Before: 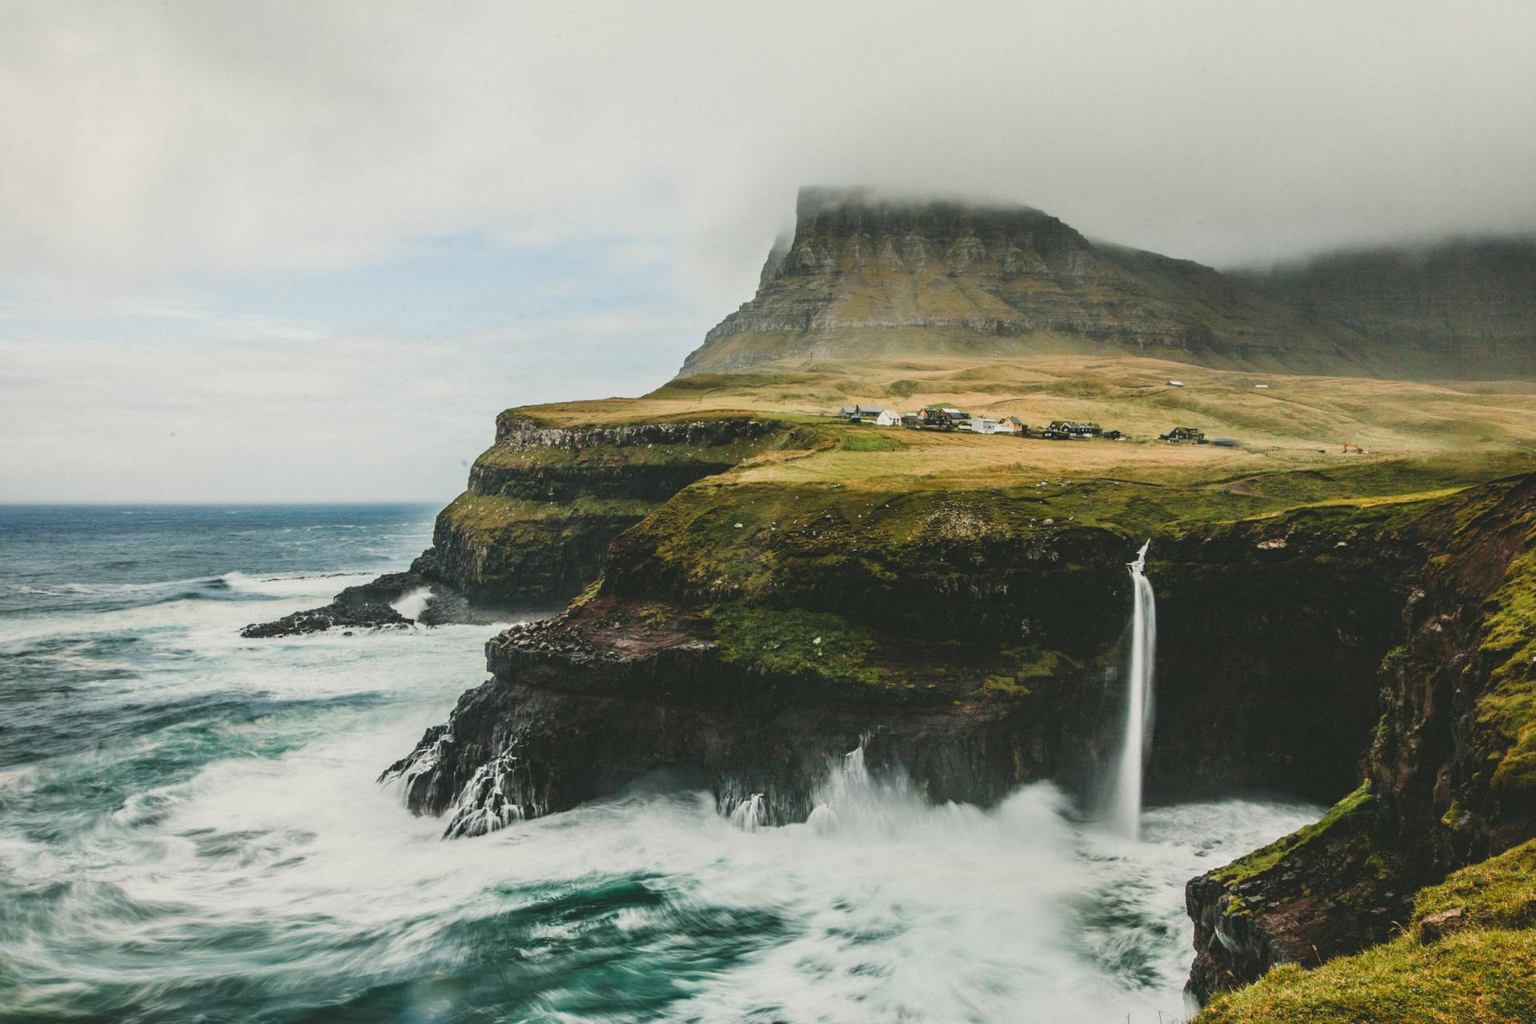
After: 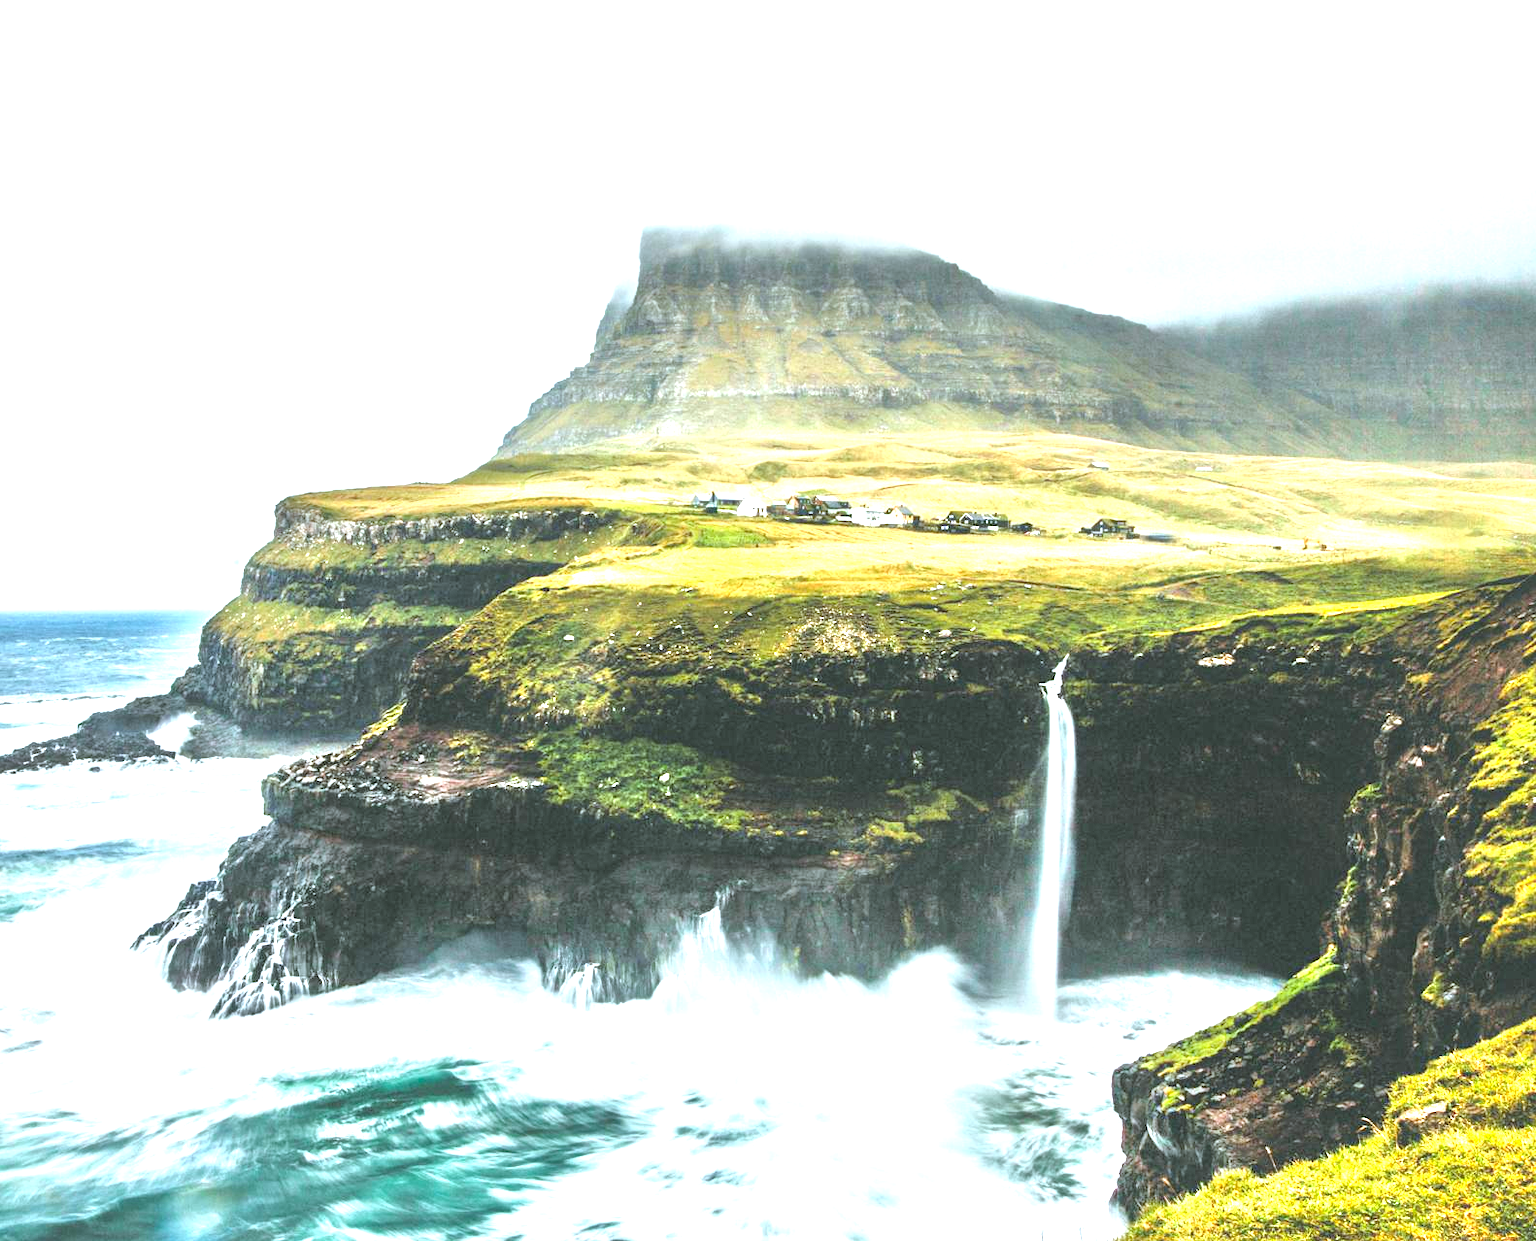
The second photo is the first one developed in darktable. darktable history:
crop: left 17.582%, bottom 0.031%
tone equalizer: -7 EV 0.15 EV, -6 EV 0.6 EV, -5 EV 1.15 EV, -4 EV 1.33 EV, -3 EV 1.15 EV, -2 EV 0.6 EV, -1 EV 0.15 EV, mask exposure compensation -0.5 EV
levels: levels [0.012, 0.367, 0.697]
white balance: red 0.924, blue 1.095
